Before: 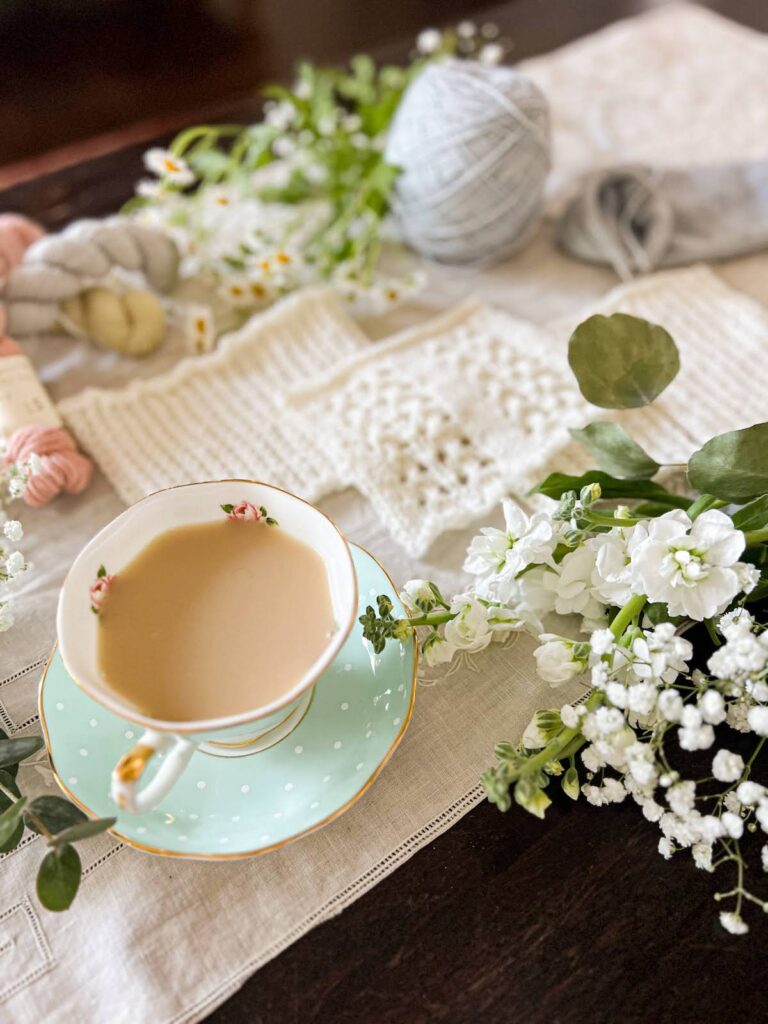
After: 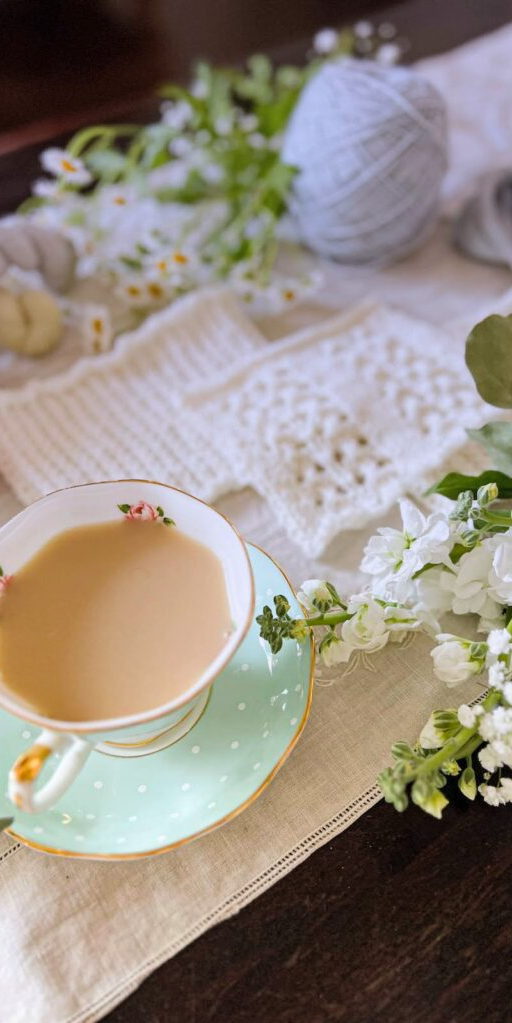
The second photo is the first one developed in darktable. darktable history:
graduated density: hue 238.83°, saturation 50%
contrast brightness saturation: contrast 0.03, brightness 0.06, saturation 0.13
crop and rotate: left 13.537%, right 19.796%
